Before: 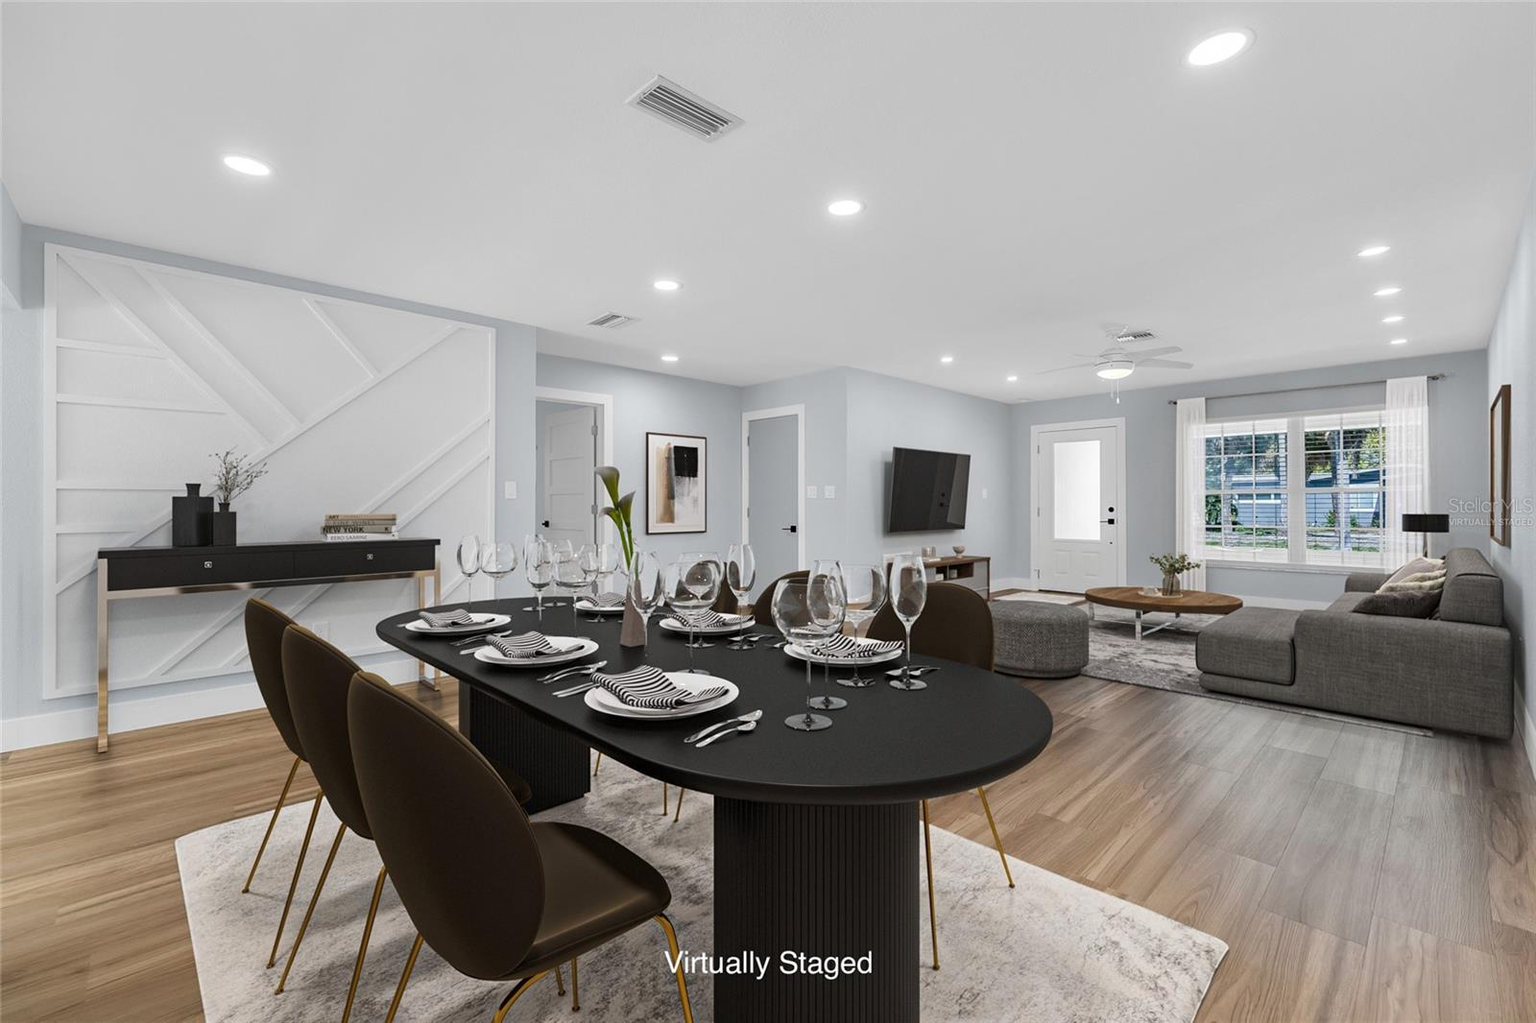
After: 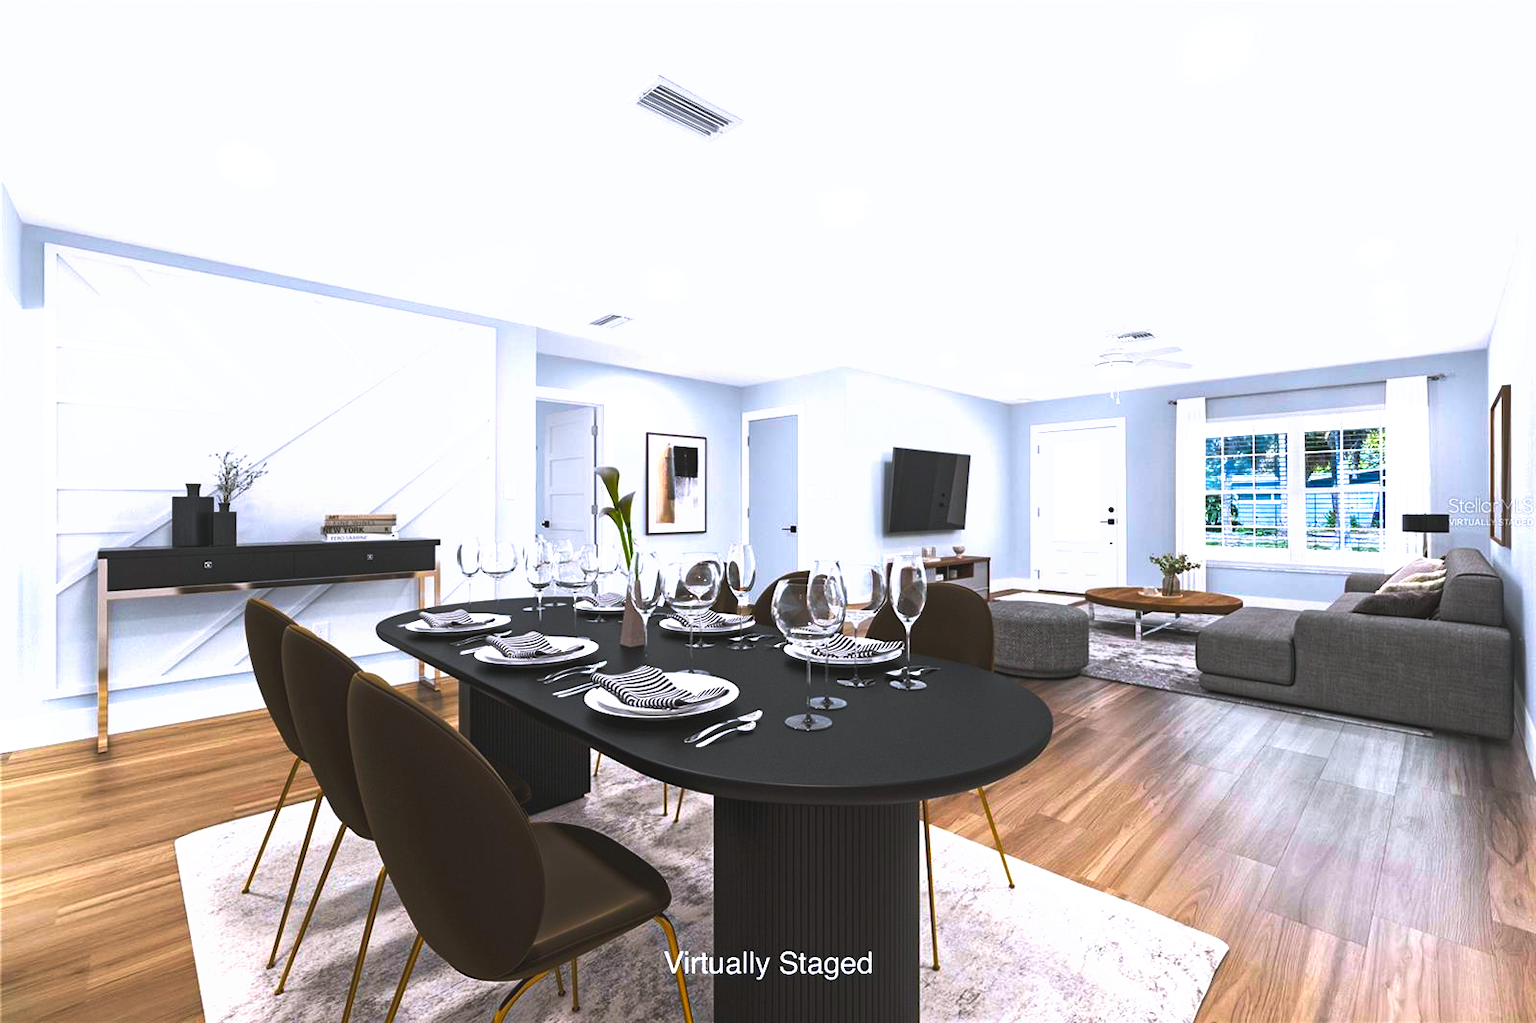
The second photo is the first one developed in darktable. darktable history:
color calibration: illuminant as shot in camera, x 0.358, y 0.373, temperature 4628.91 K
tone curve: curves: ch0 [(0, 0.081) (0.483, 0.453) (0.881, 0.992)], preserve colors none
color balance rgb: shadows lift › chroma 0.861%, shadows lift › hue 112.43°, perceptual saturation grading › global saturation 25.046%, perceptual brilliance grading › global brilliance 17.728%, global vibrance 30.353%
